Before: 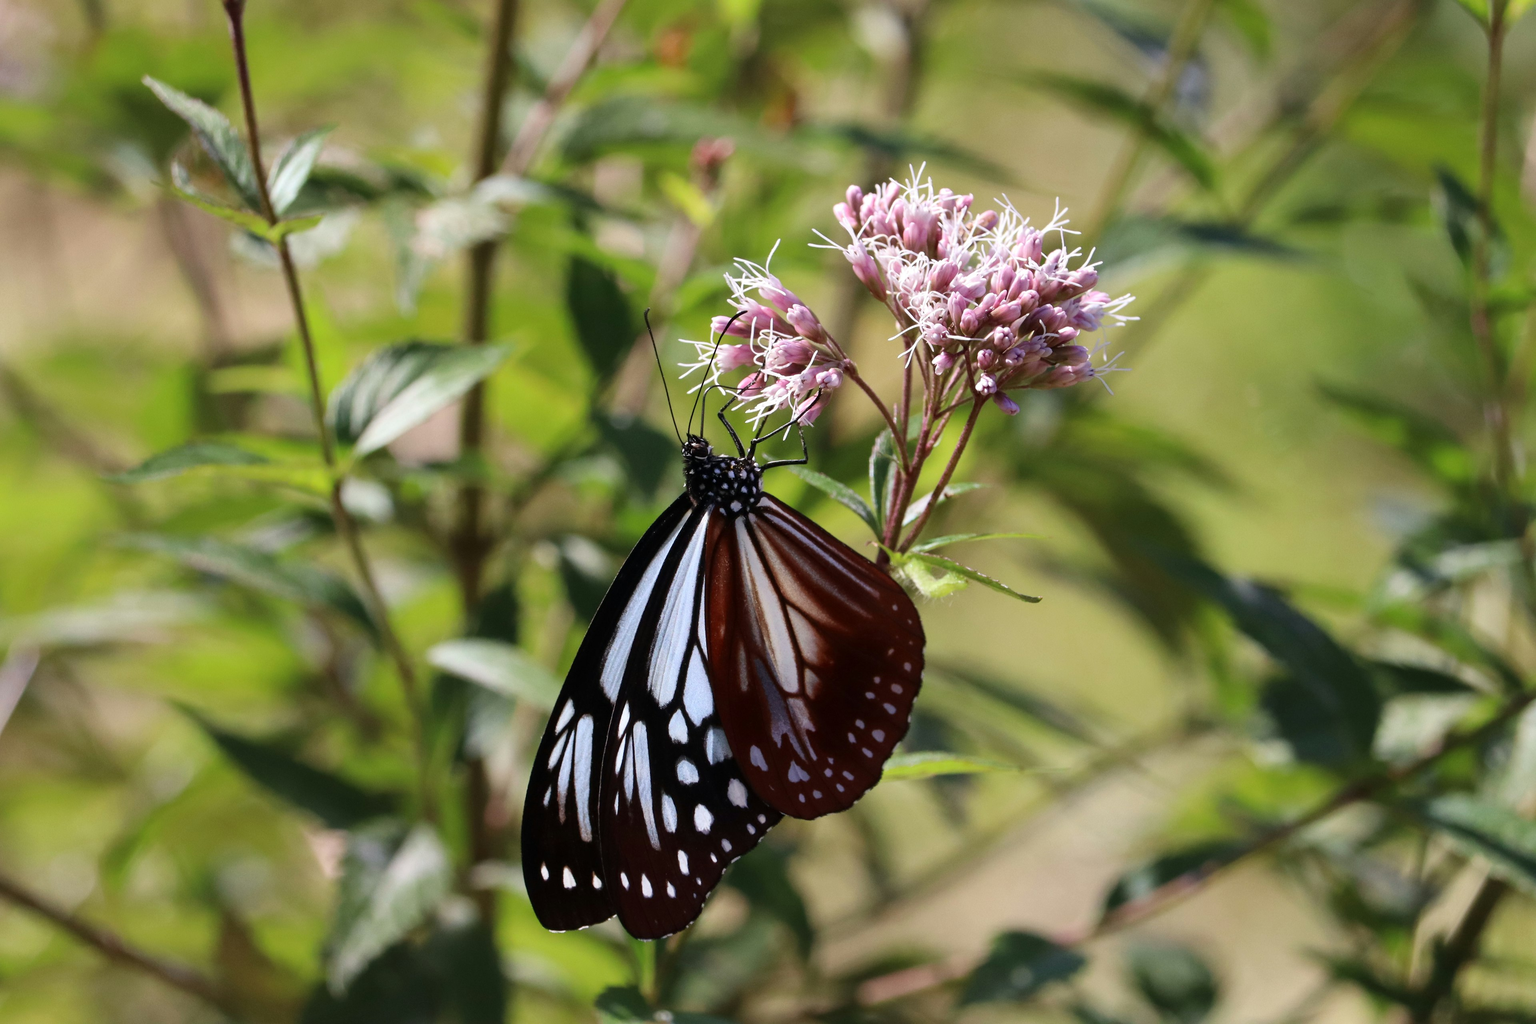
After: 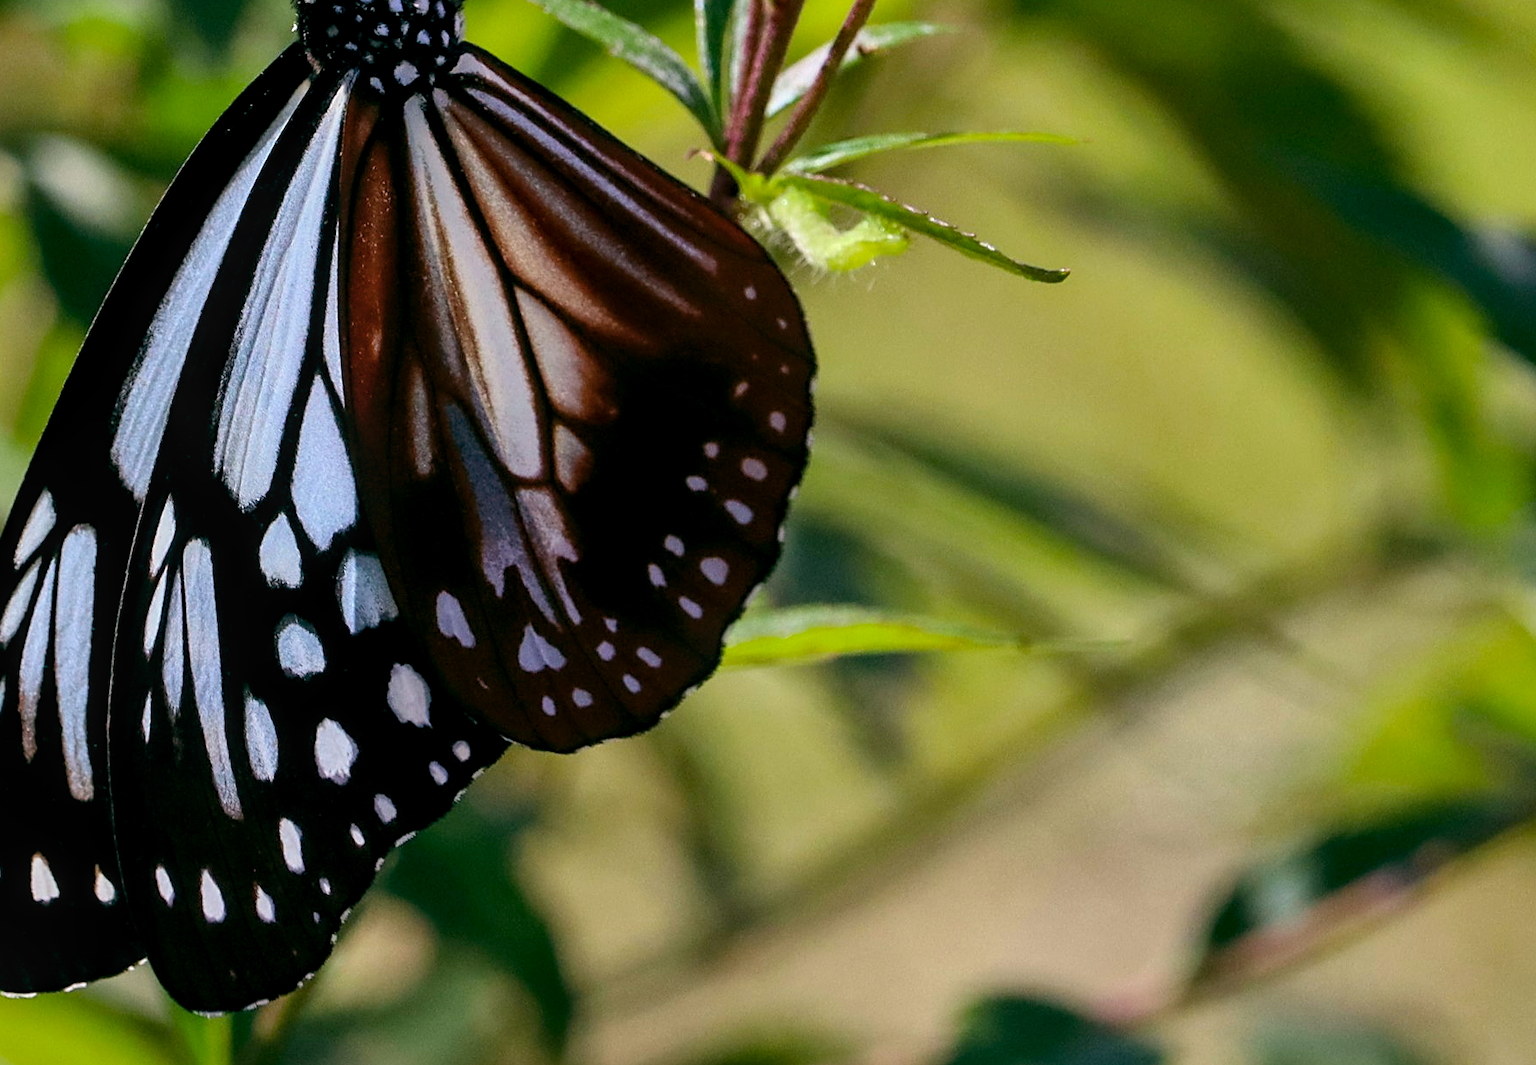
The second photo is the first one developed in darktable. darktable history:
crop: left 35.729%, top 46.135%, right 18.101%, bottom 5.857%
shadows and highlights: shadows 20.89, highlights -82.79, soften with gaussian
color balance rgb: highlights gain › chroma 0.113%, highlights gain › hue 331.96°, global offset › luminance -0.323%, global offset › chroma 0.112%, global offset › hue 165.09°, perceptual saturation grading › global saturation 25.722%
local contrast: on, module defaults
sharpen: on, module defaults
